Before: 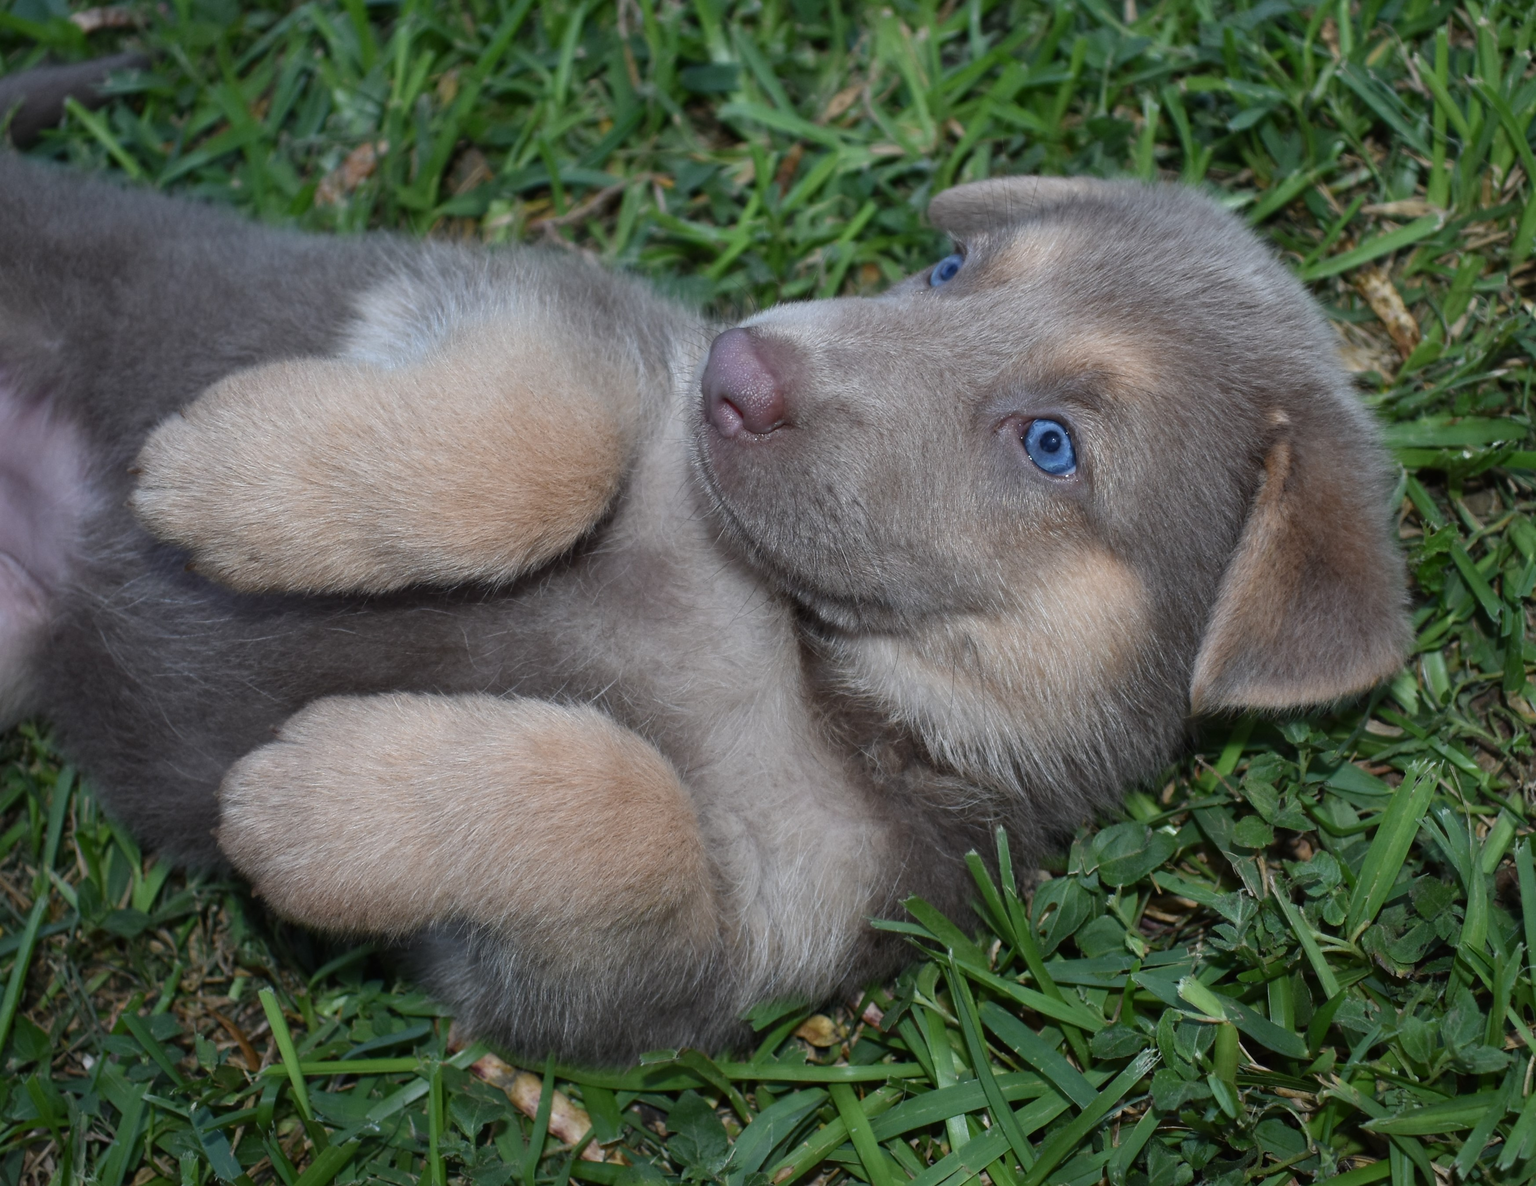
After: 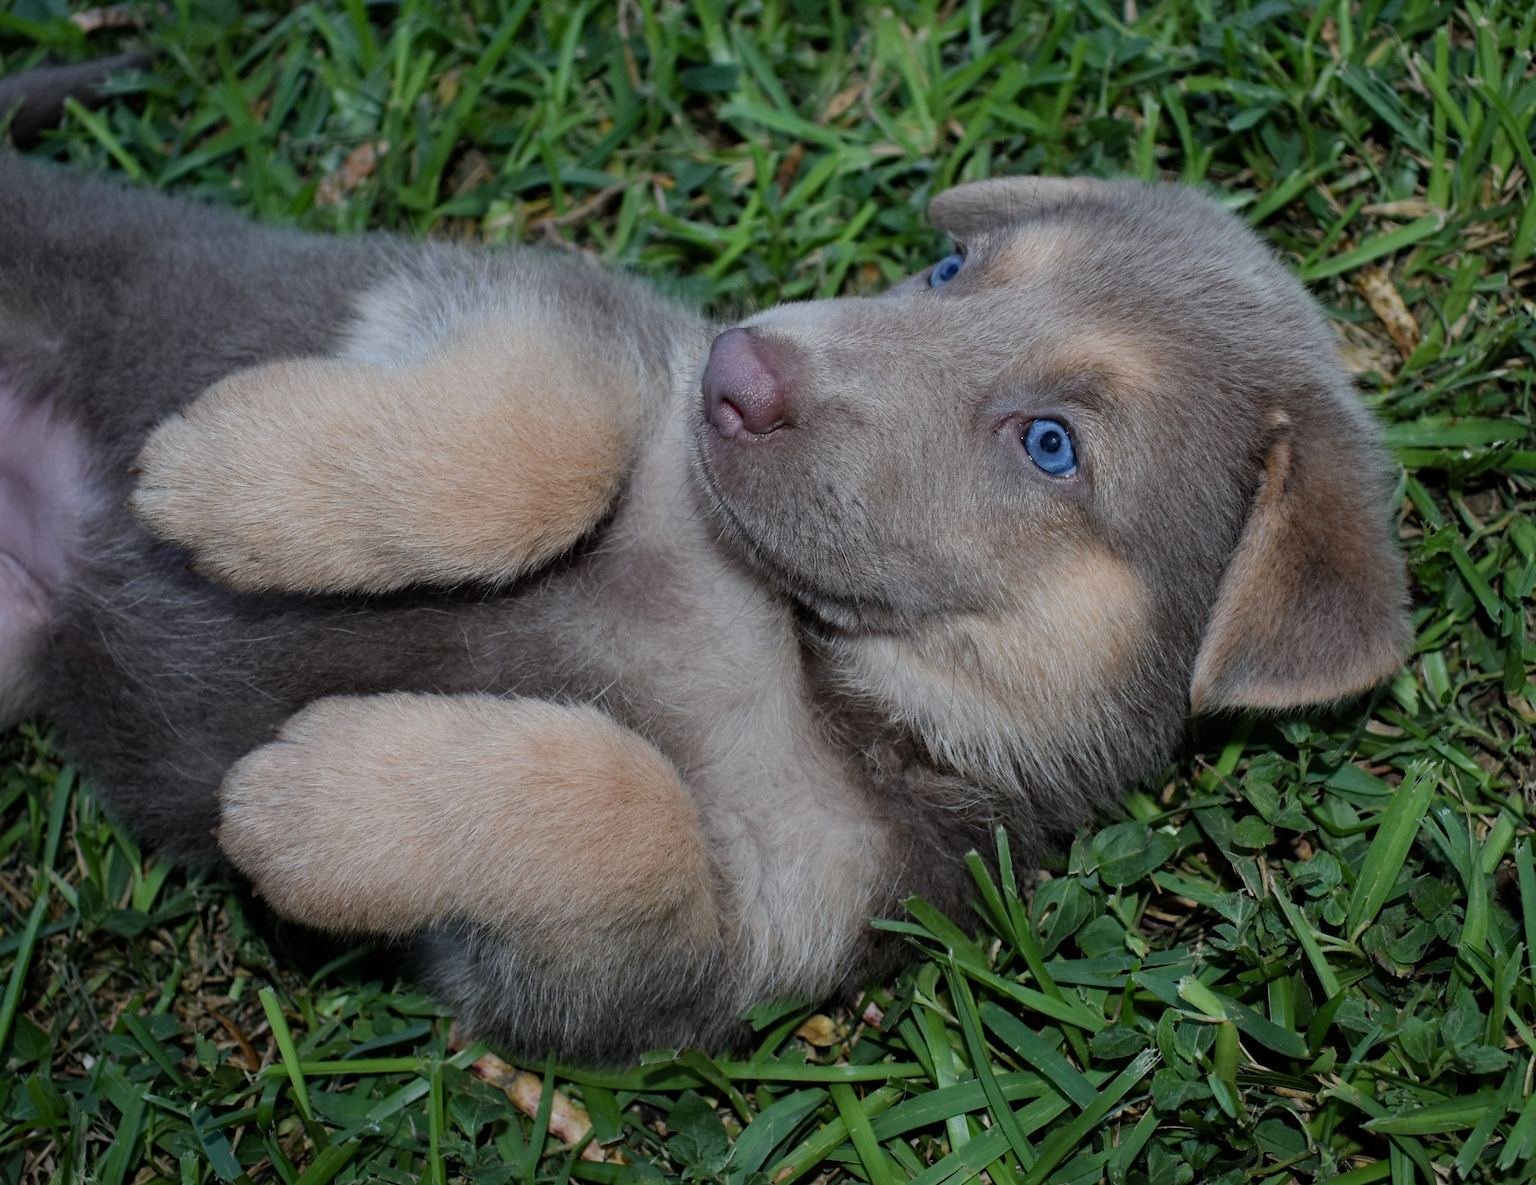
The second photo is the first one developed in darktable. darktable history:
filmic rgb: black relative exposure -7.65 EV, white relative exposure 4.56 EV, threshold 2.98 EV, hardness 3.61, enable highlight reconstruction true
haze removal: compatibility mode true, adaptive false
